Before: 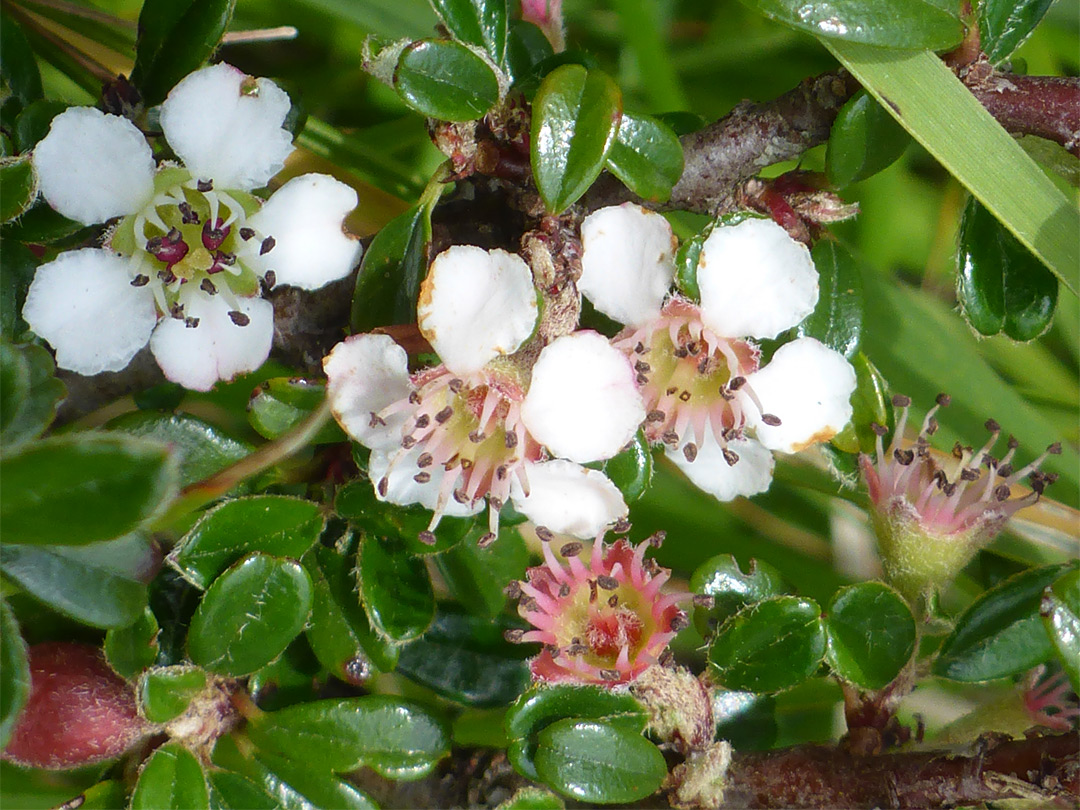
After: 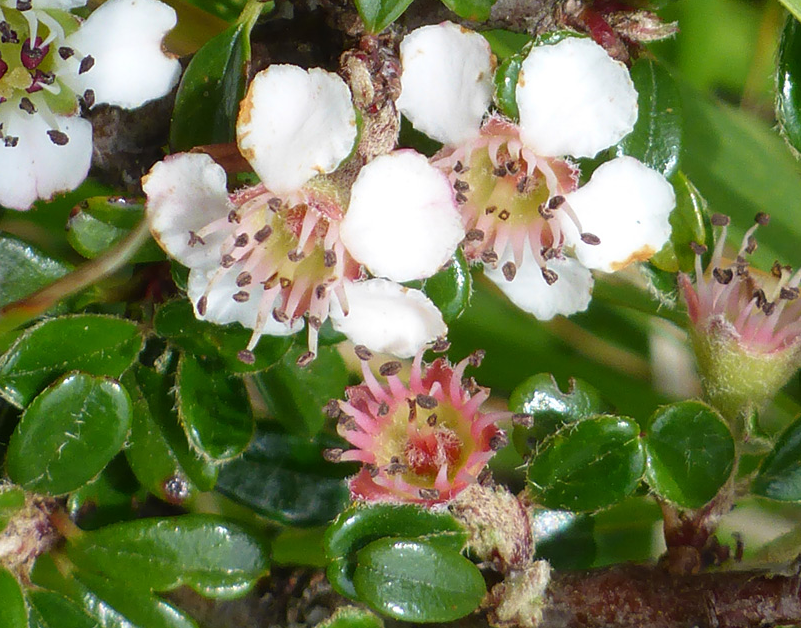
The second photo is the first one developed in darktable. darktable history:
crop: left 16.836%, top 22.447%, right 8.954%
